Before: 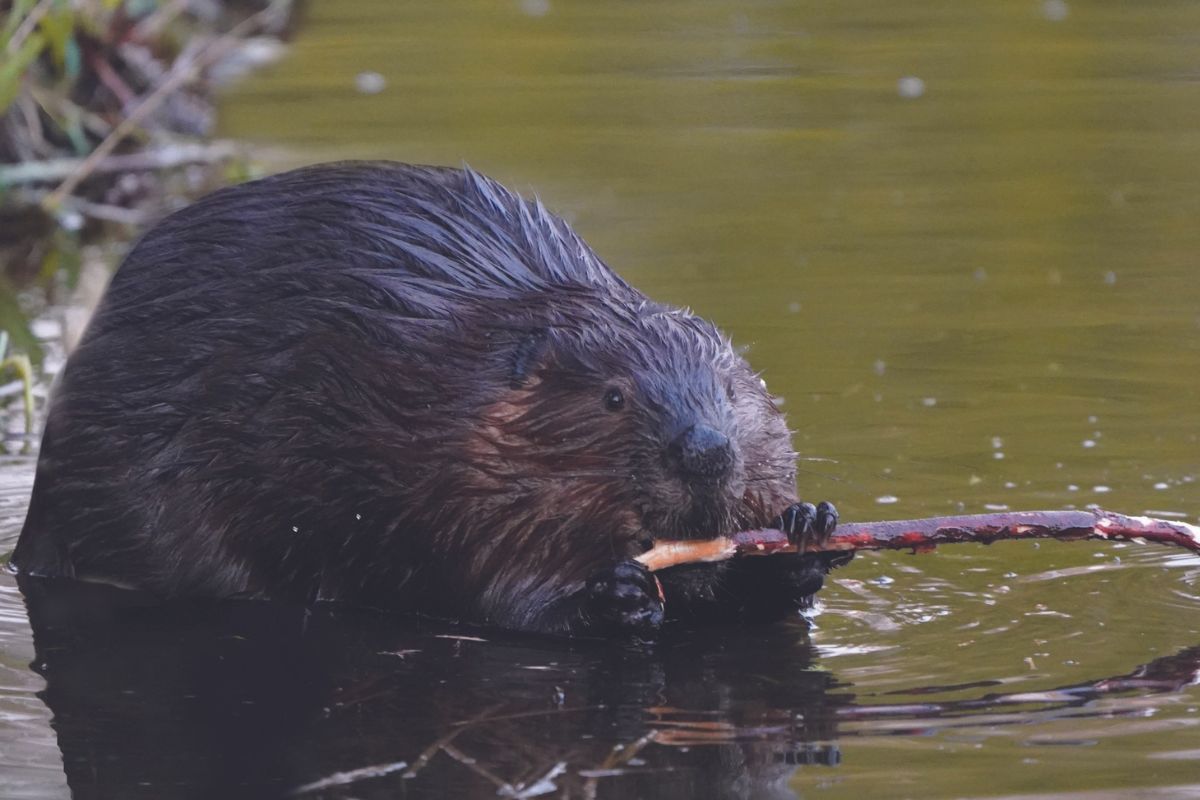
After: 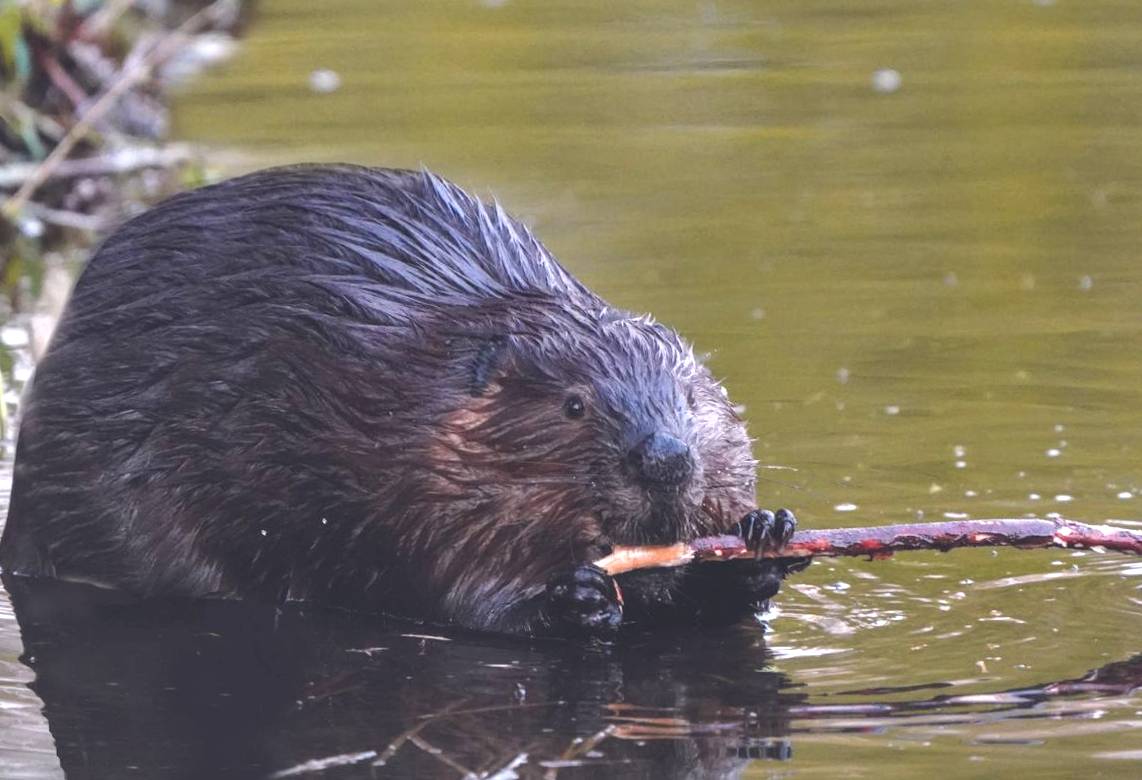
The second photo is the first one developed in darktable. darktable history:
rotate and perspective: rotation 0.074°, lens shift (vertical) 0.096, lens shift (horizontal) -0.041, crop left 0.043, crop right 0.952, crop top 0.024, crop bottom 0.979
local contrast: detail 130%
exposure: black level correction 0, exposure 0.7 EV, compensate exposure bias true, compensate highlight preservation false
